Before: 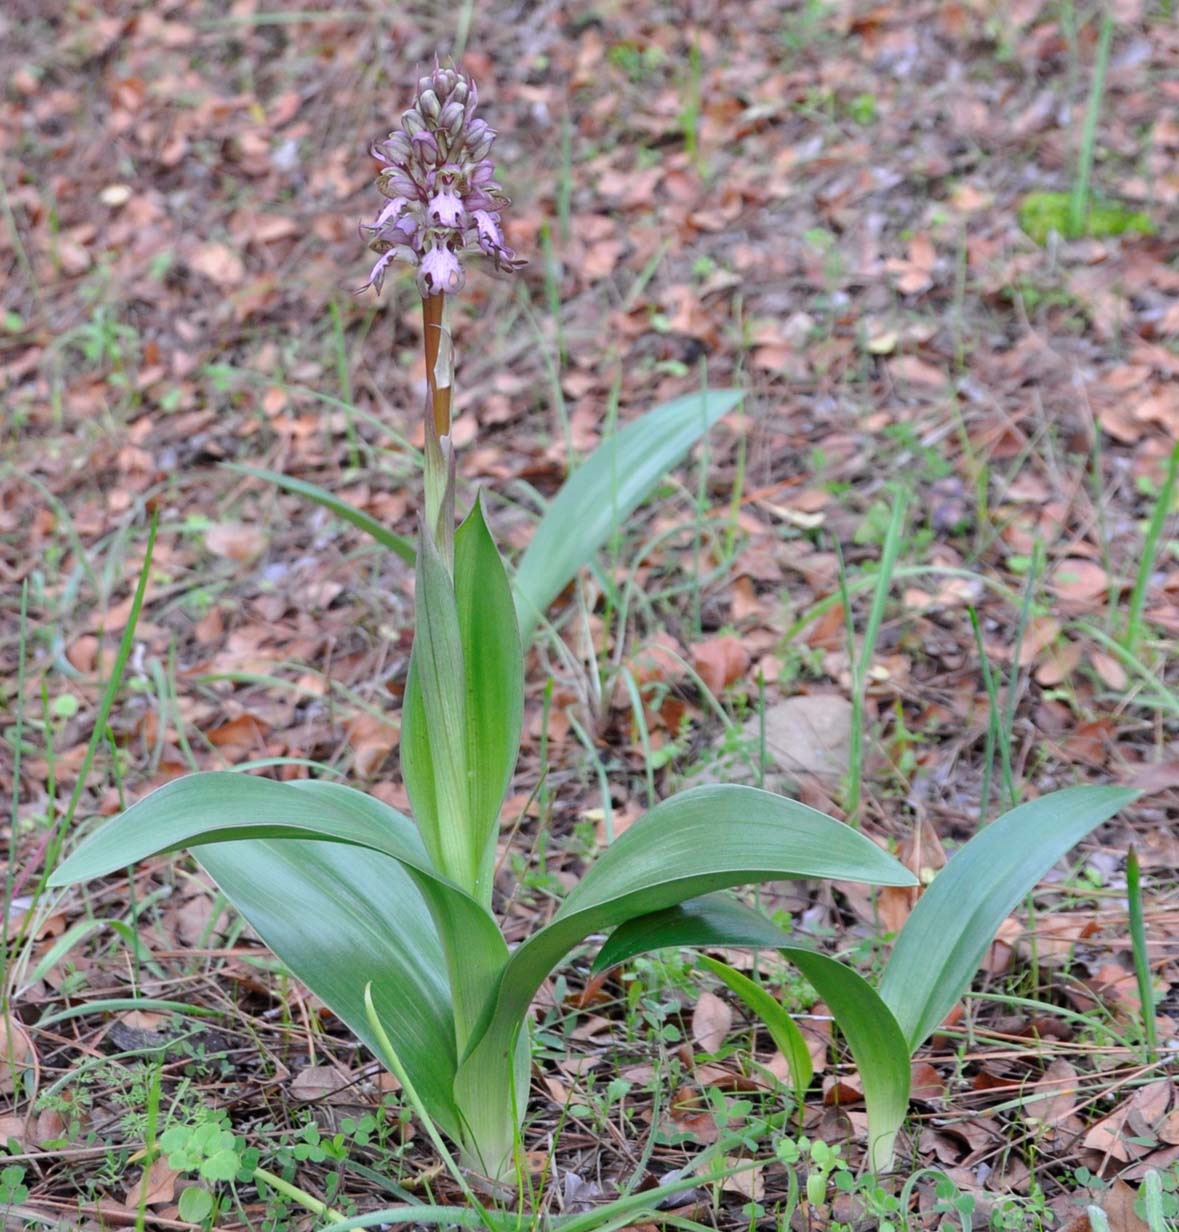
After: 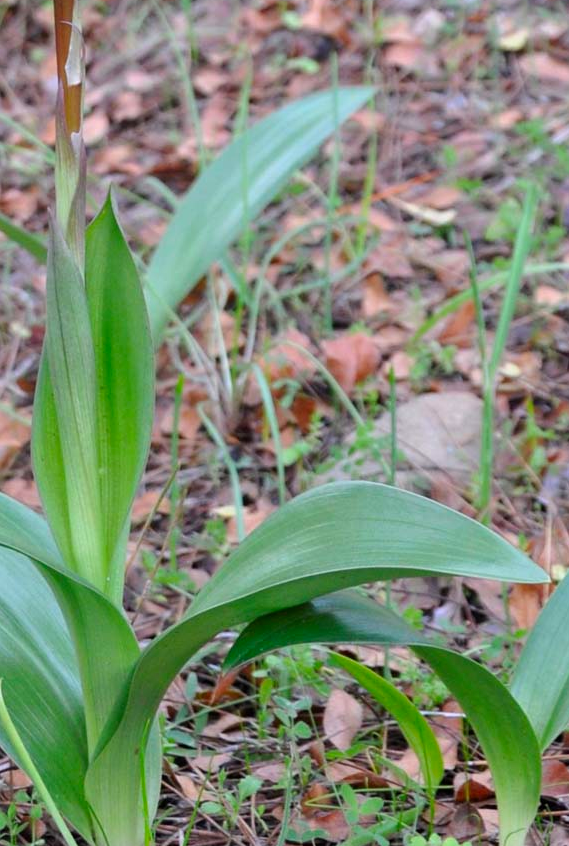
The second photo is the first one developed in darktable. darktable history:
crop: left 31.379%, top 24.658%, right 20.326%, bottom 6.628%
contrast brightness saturation: contrast 0.04, saturation 0.16
rgb levels: preserve colors max RGB
